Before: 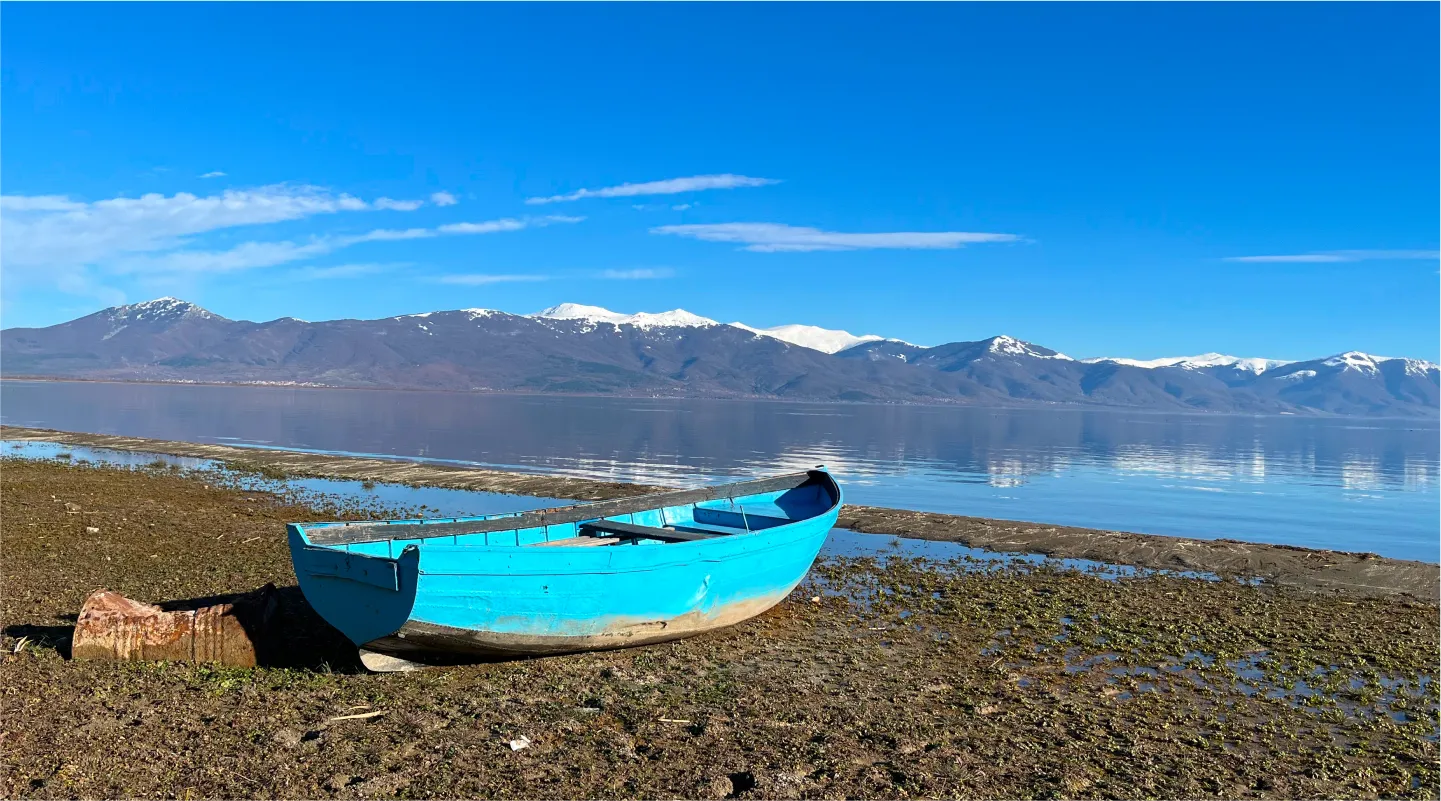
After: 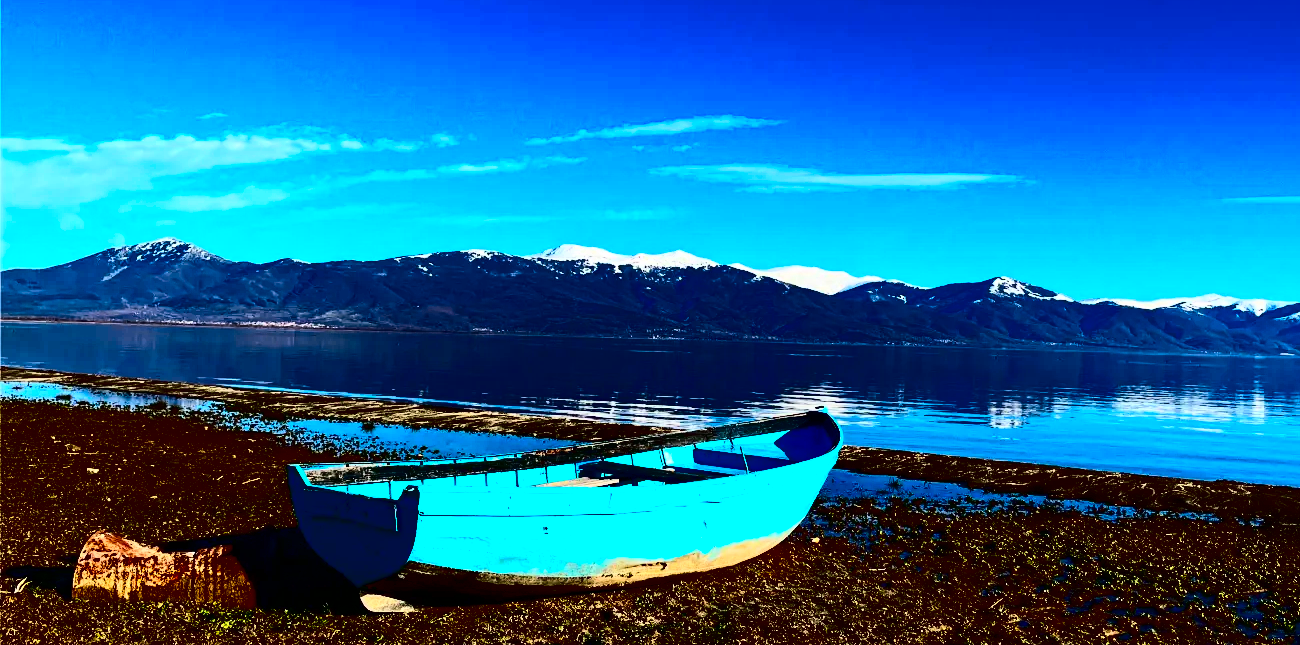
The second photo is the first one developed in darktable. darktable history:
contrast brightness saturation: contrast 0.77, brightness -1, saturation 1
crop: top 7.49%, right 9.717%, bottom 11.943%
